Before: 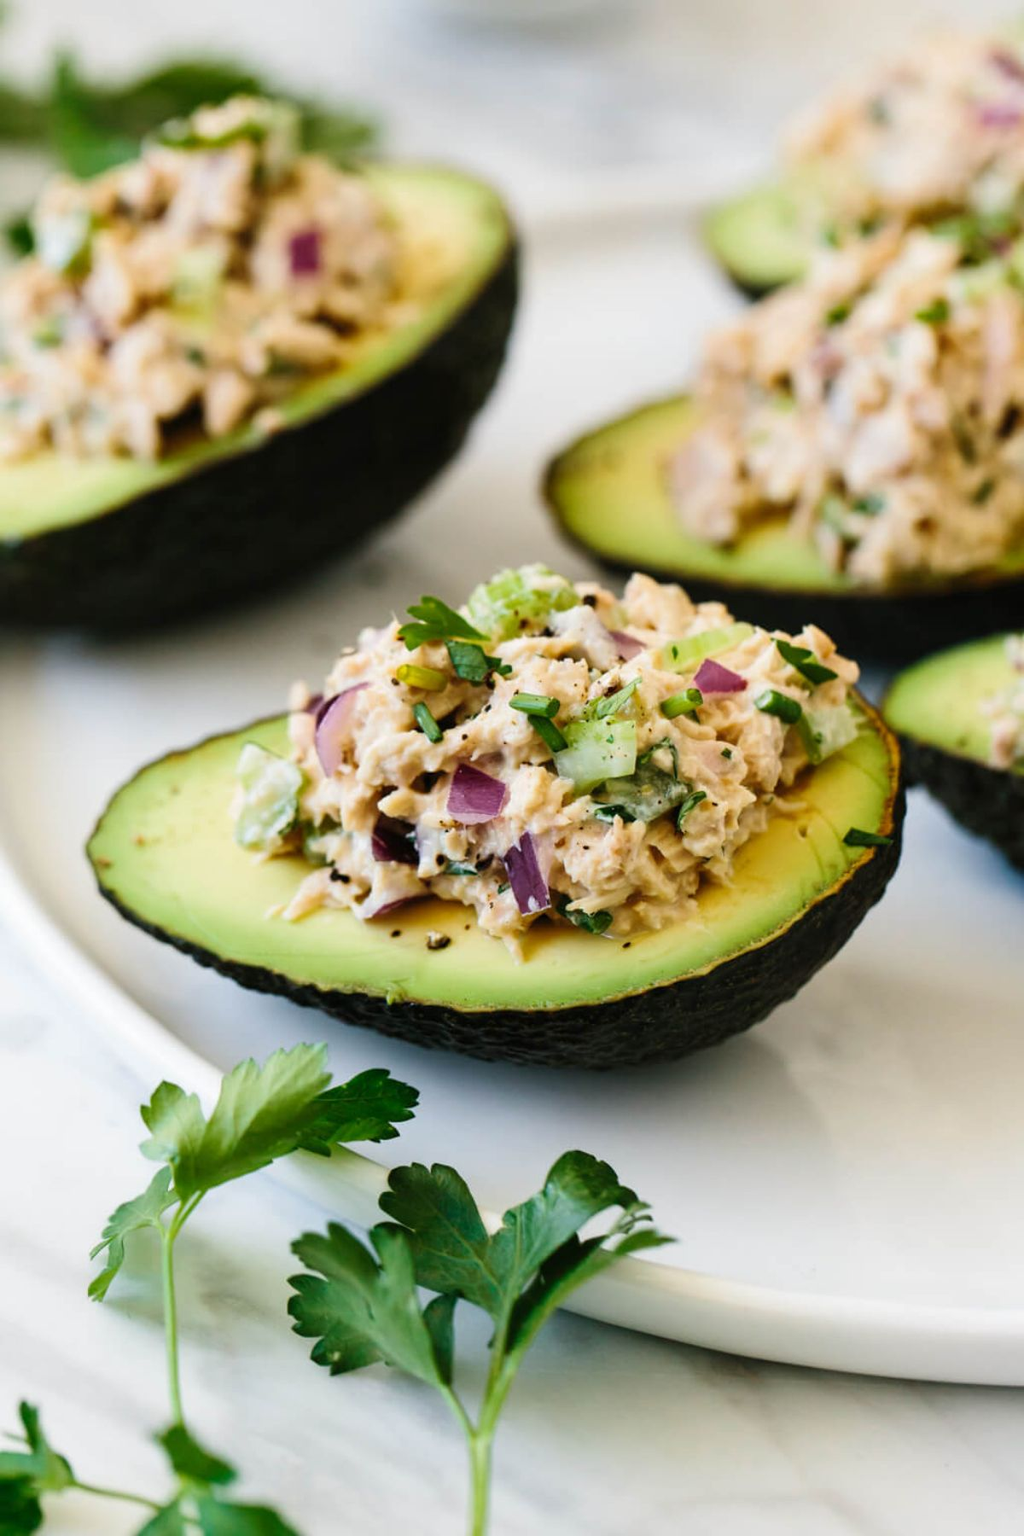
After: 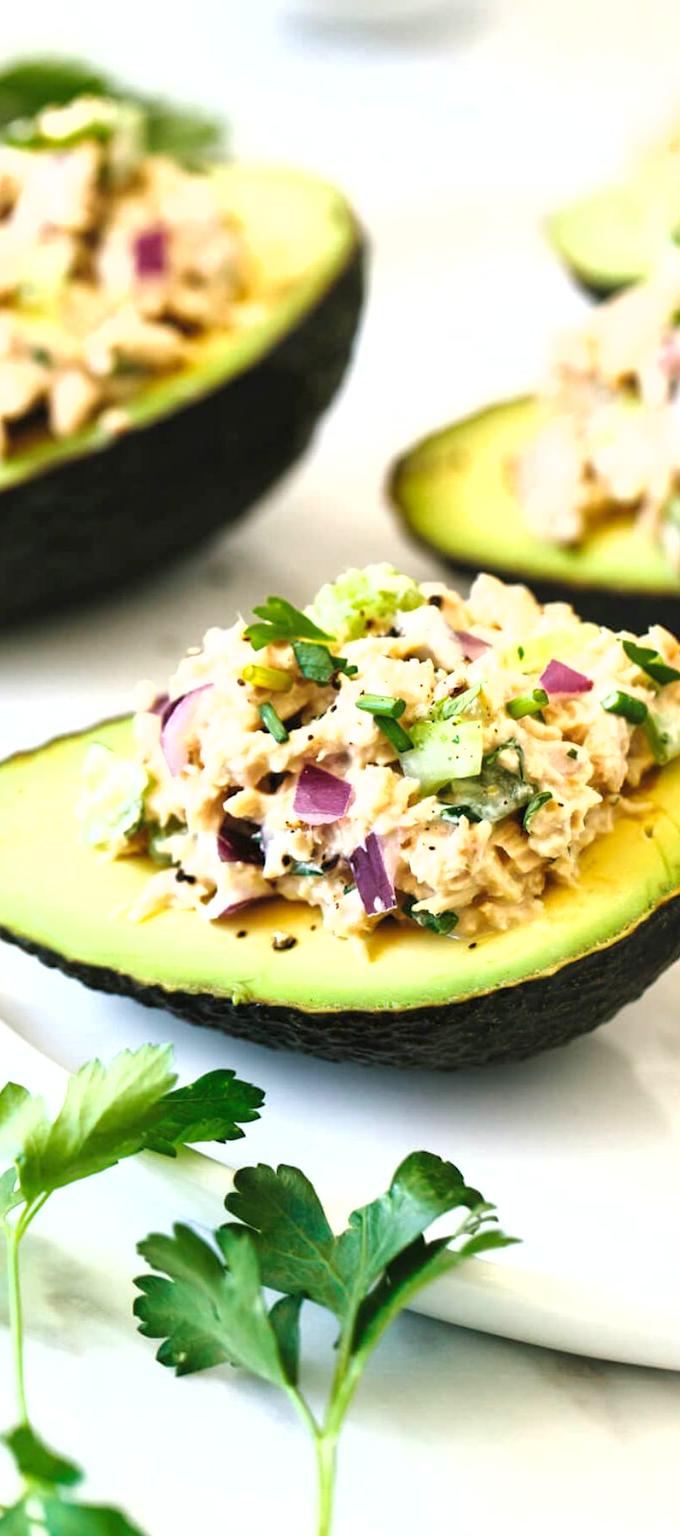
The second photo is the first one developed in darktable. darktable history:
crop and rotate: left 15.111%, right 18.448%
shadows and highlights: shadows 24.8, highlights -25.51
exposure: black level correction 0, exposure 0.89 EV, compensate highlight preservation false
